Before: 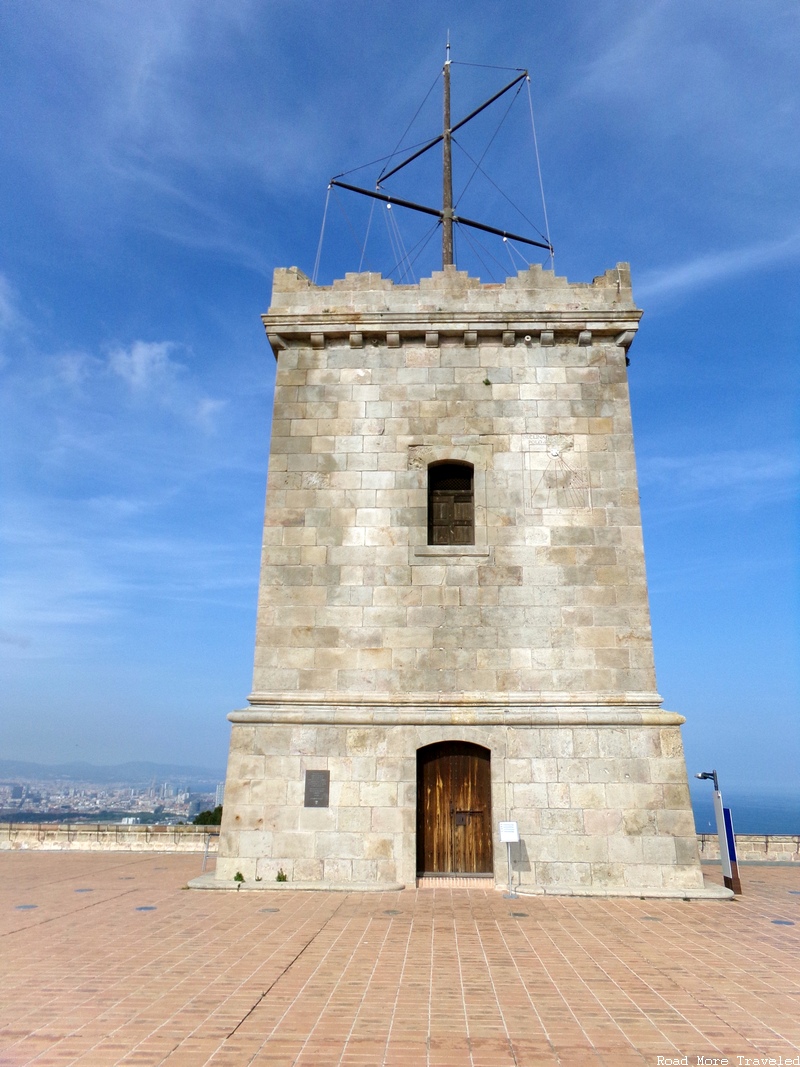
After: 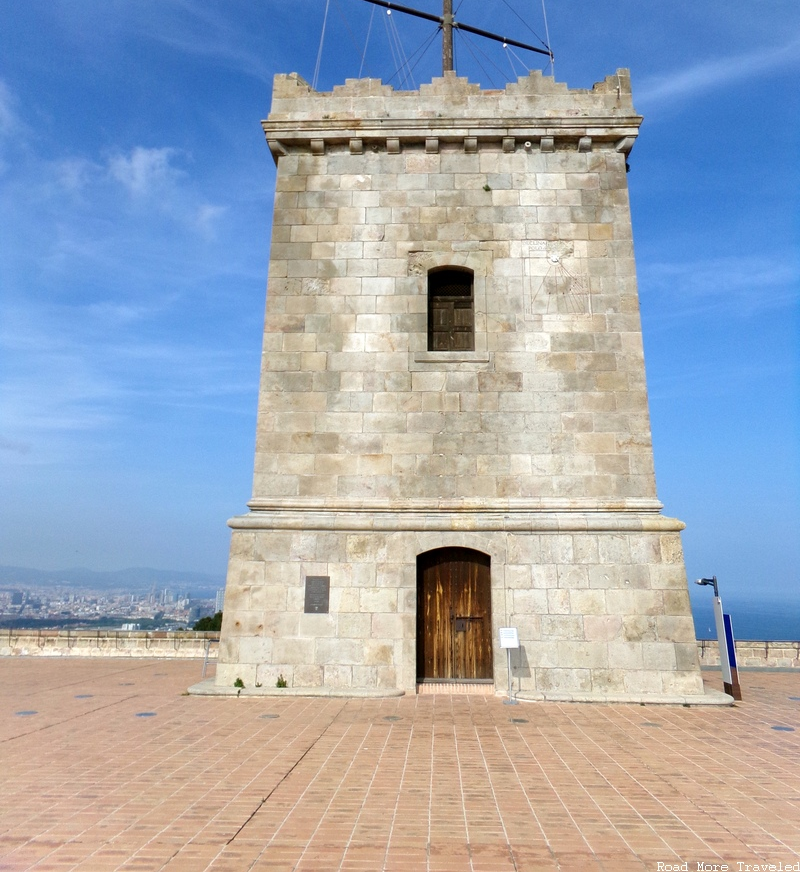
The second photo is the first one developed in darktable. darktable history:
crop and rotate: top 18.216%
